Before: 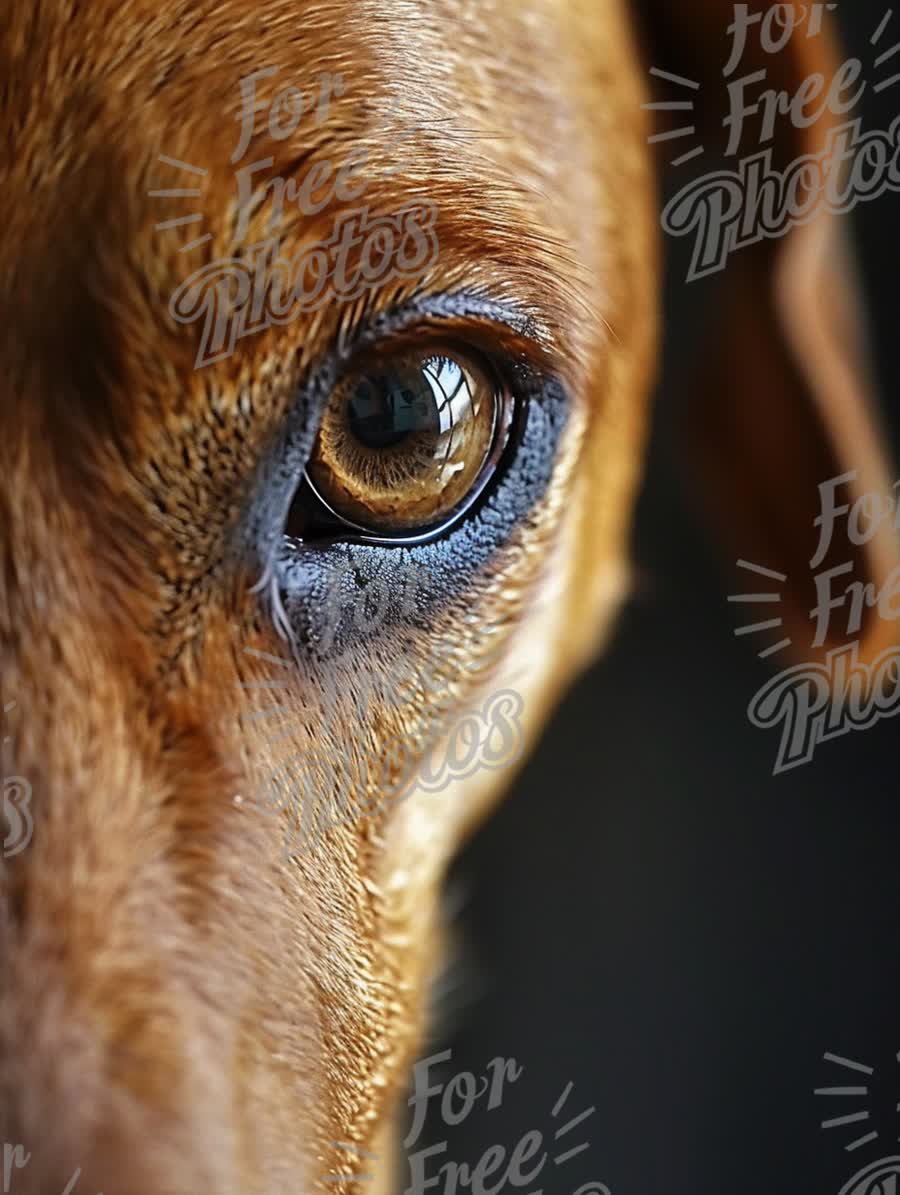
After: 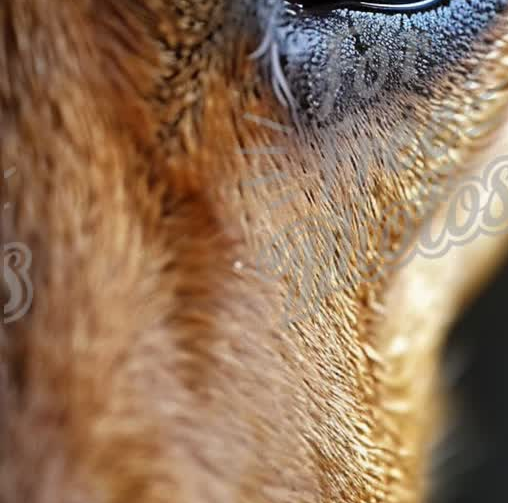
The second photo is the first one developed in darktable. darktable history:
crop: top 44.73%, right 43.538%, bottom 13.166%
